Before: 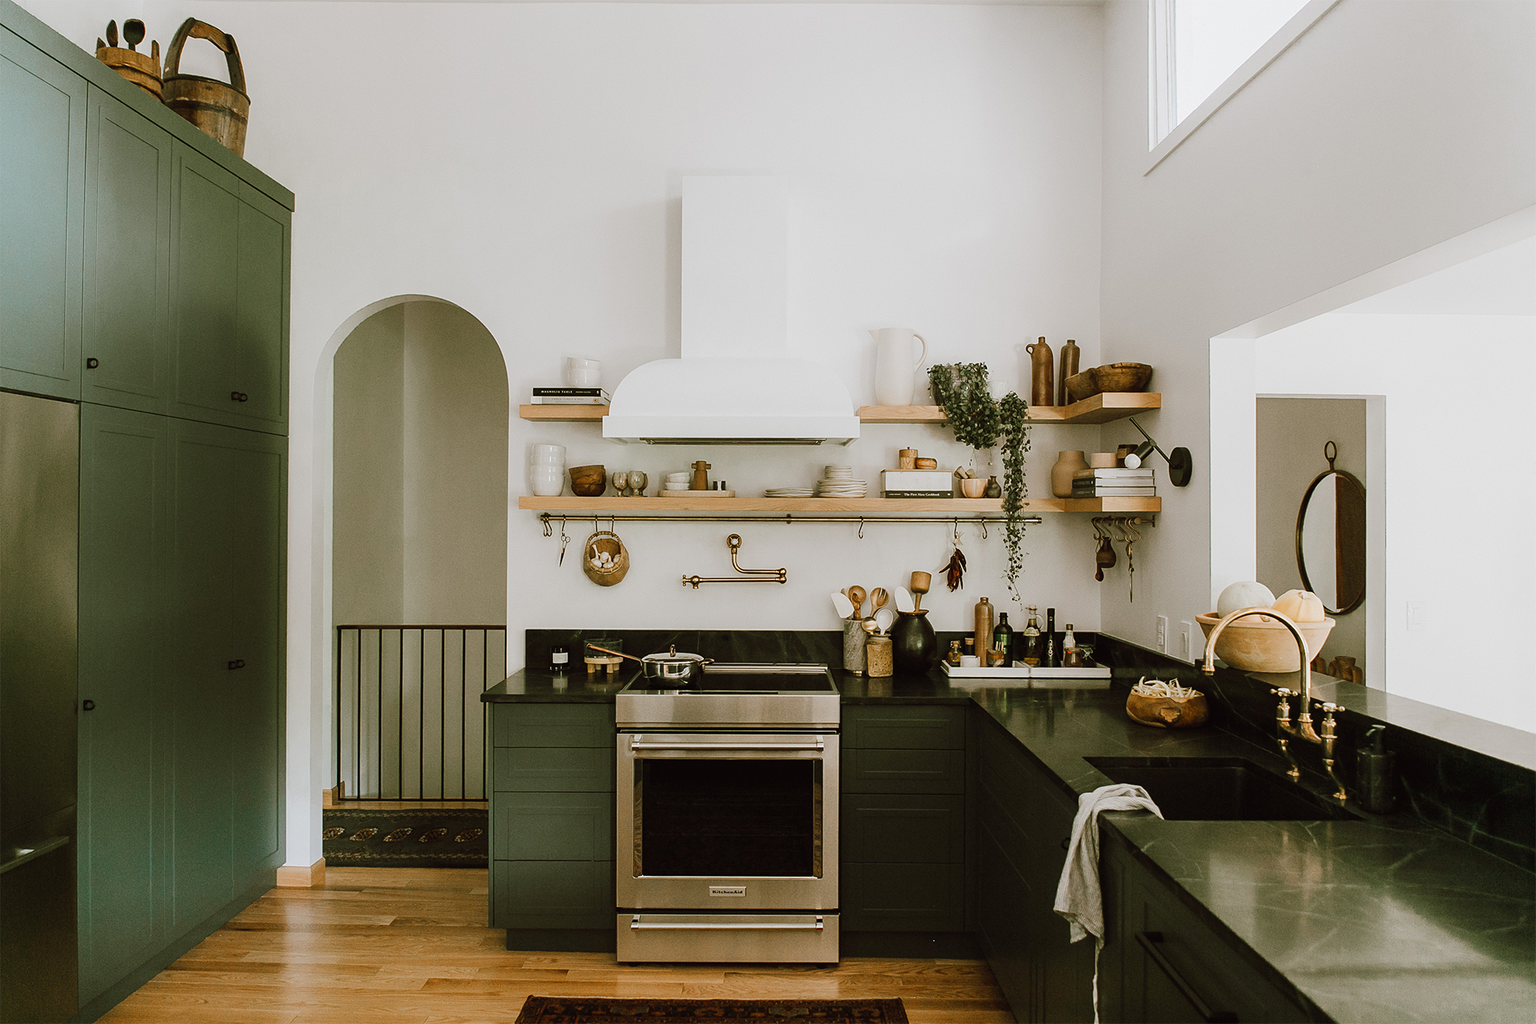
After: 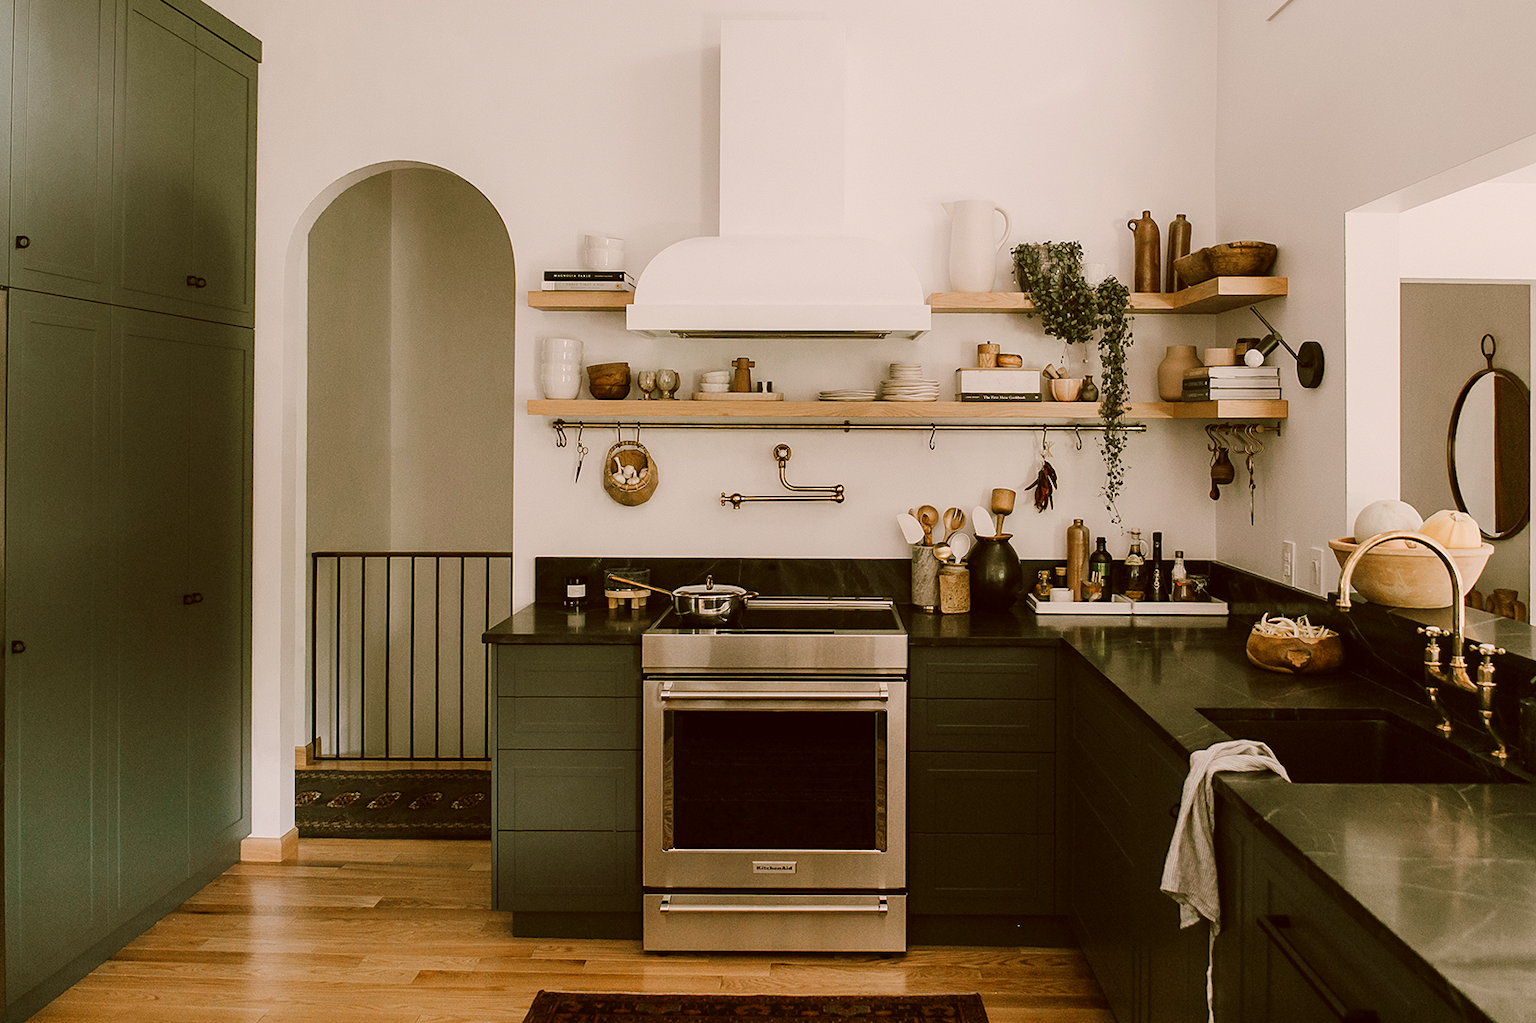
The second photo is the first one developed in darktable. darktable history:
crop and rotate: left 4.844%, top 15.54%, right 10.687%
color correction: highlights a* 6.17, highlights b* 7.4, shadows a* 5.35, shadows b* 7.29, saturation 0.915
